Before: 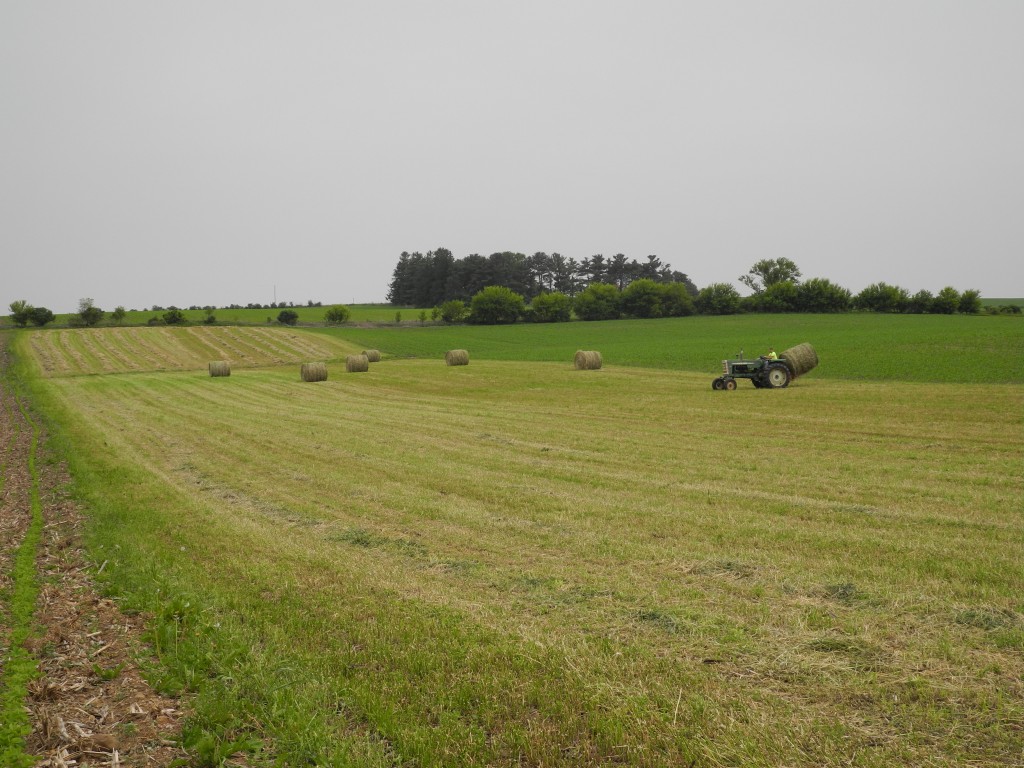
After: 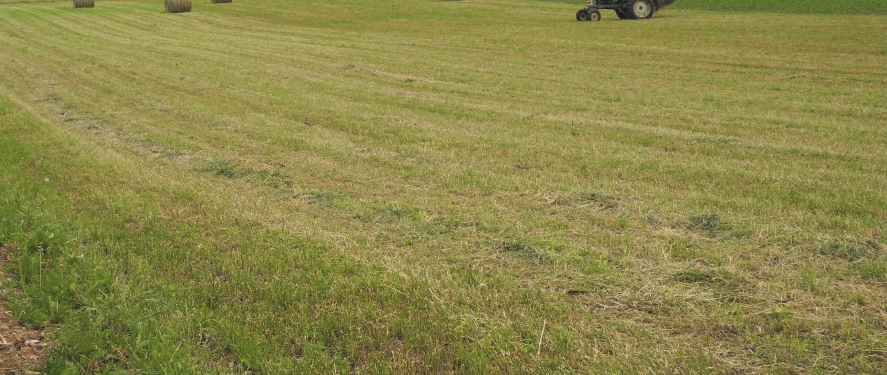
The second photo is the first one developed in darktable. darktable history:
crop and rotate: left 13.306%, top 48.129%, bottom 2.928%
exposure: black level correction -0.015, exposure -0.125 EV, compensate highlight preservation false
rgb levels: levels [[0.01, 0.419, 0.839], [0, 0.5, 1], [0, 0.5, 1]]
